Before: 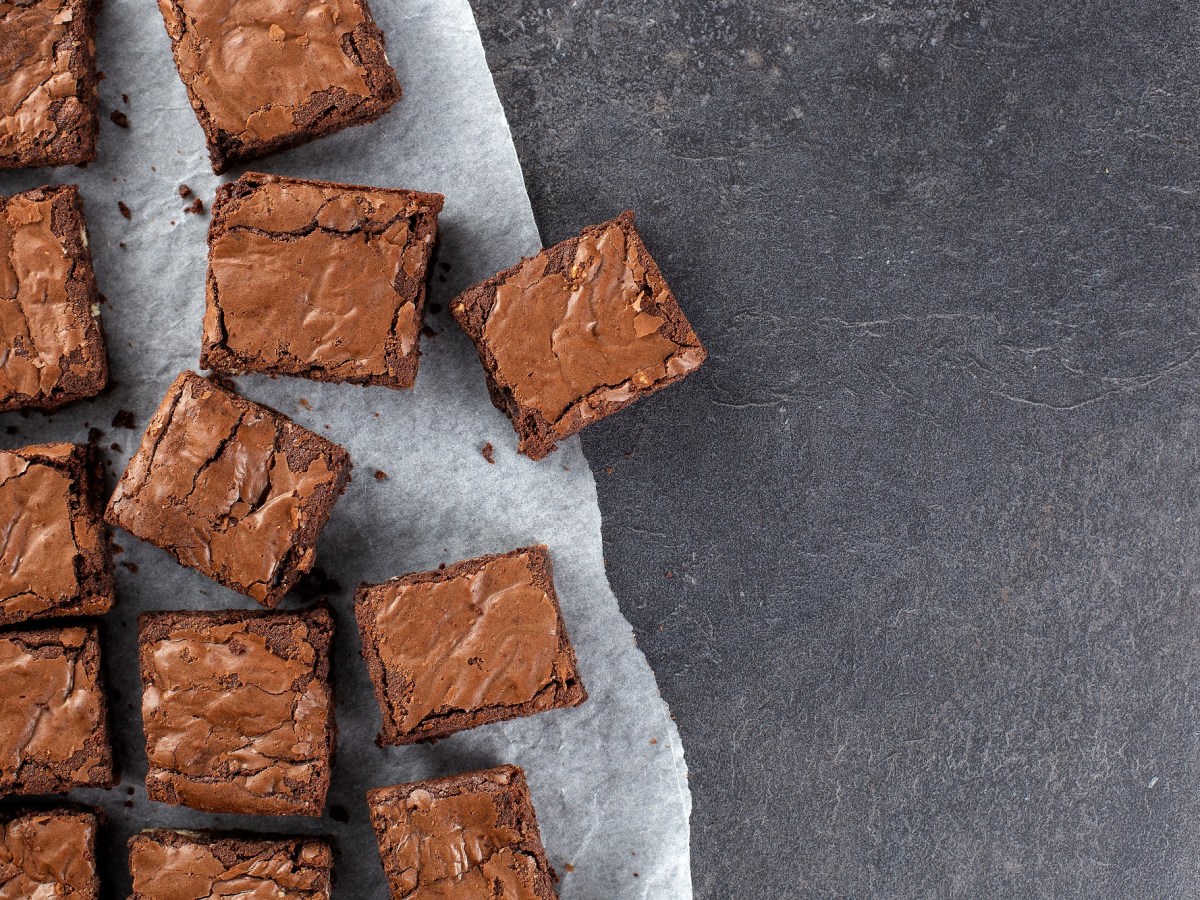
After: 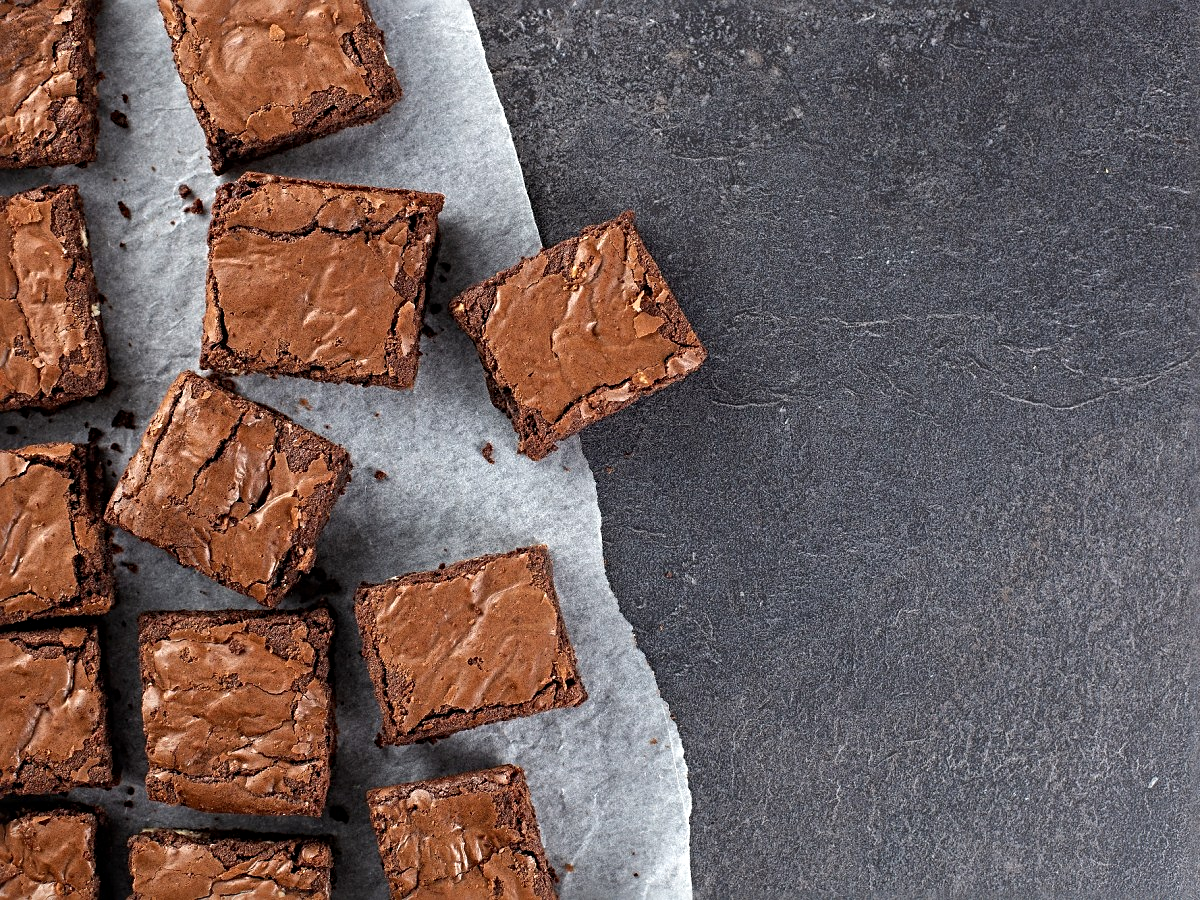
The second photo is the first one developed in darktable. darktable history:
sharpen: radius 3.991
